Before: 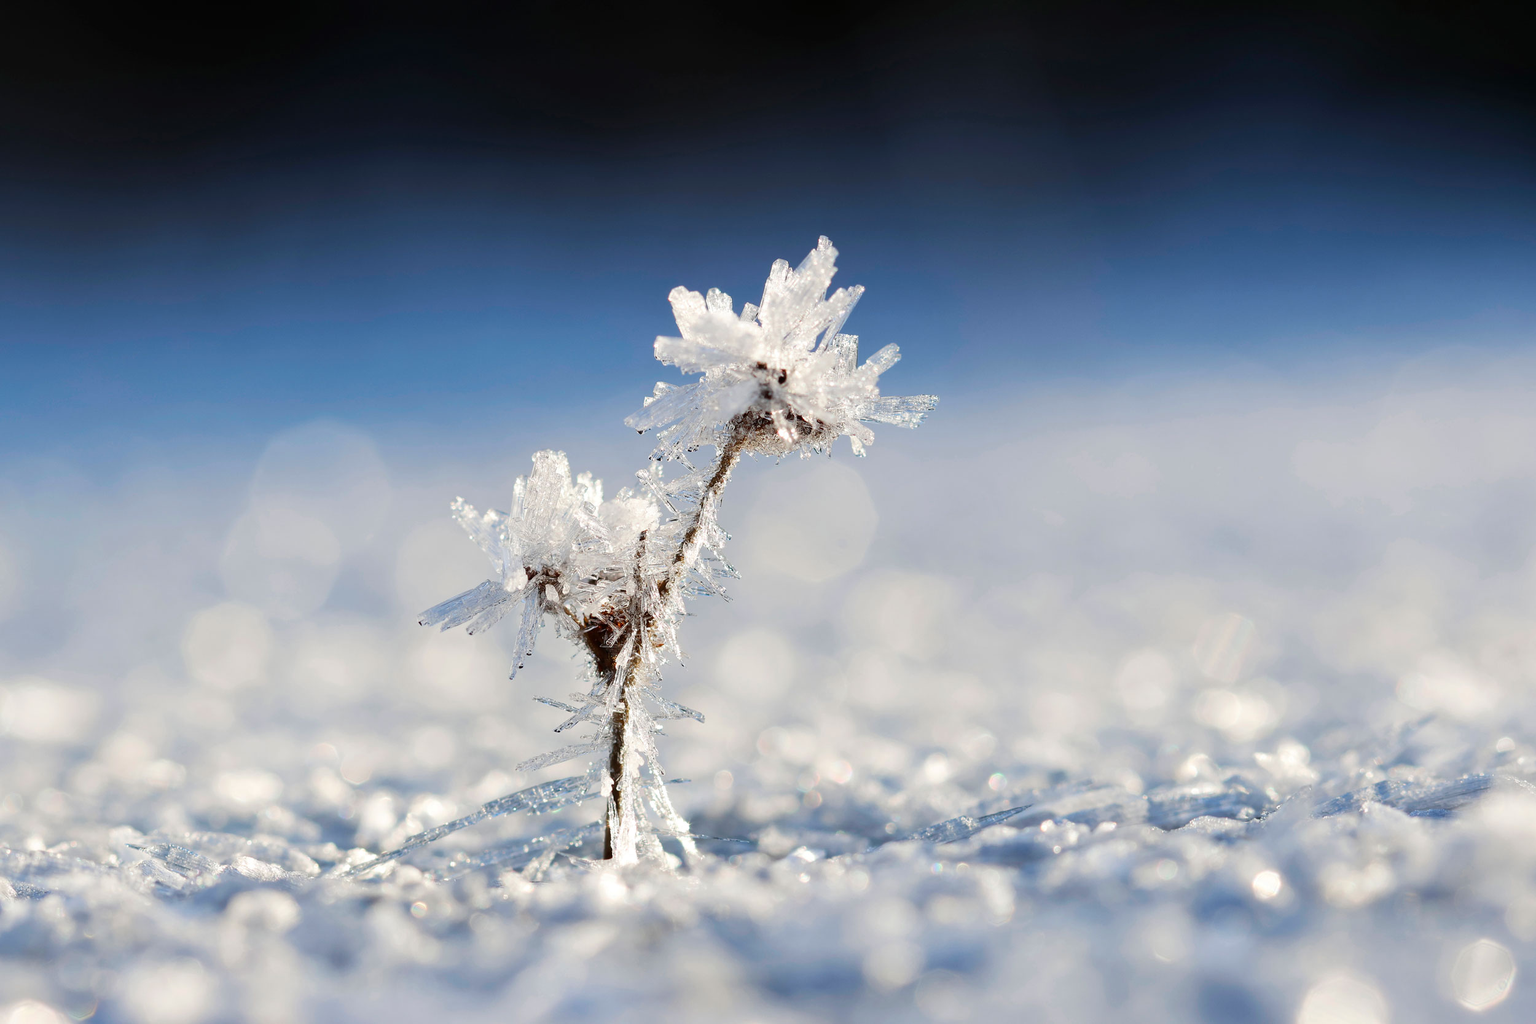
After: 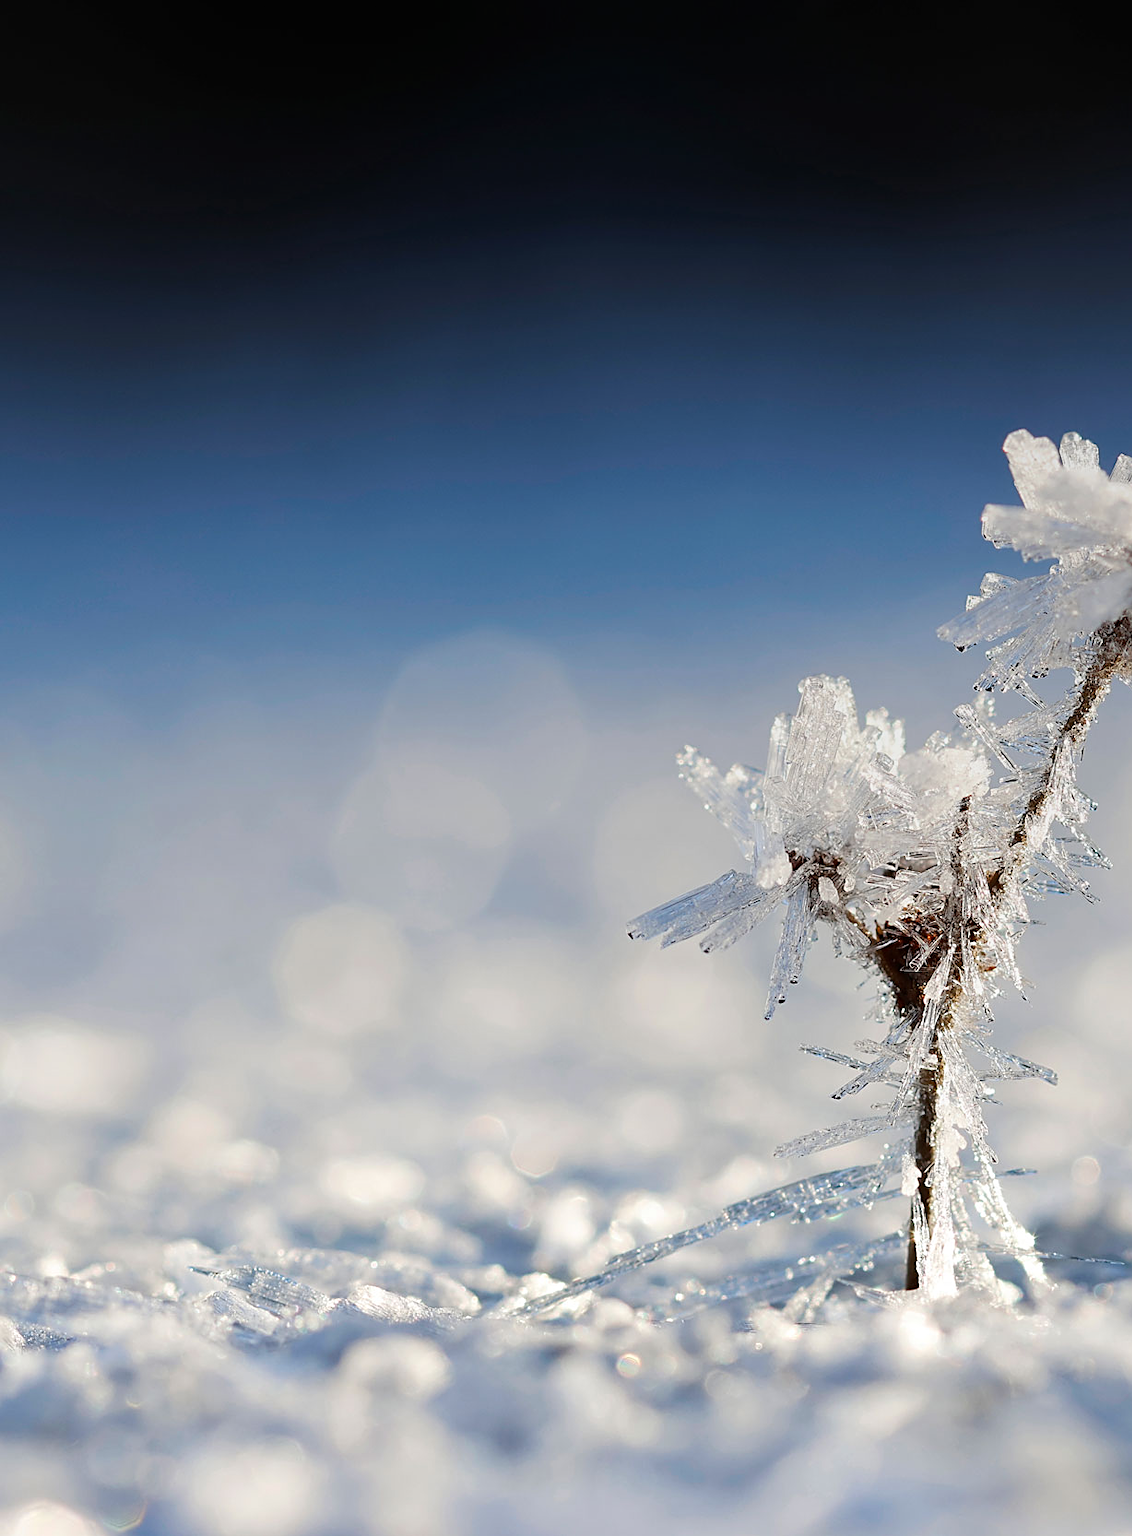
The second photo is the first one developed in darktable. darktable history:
sharpen: on, module defaults
graduated density: on, module defaults
crop and rotate: left 0%, top 0%, right 50.845%
